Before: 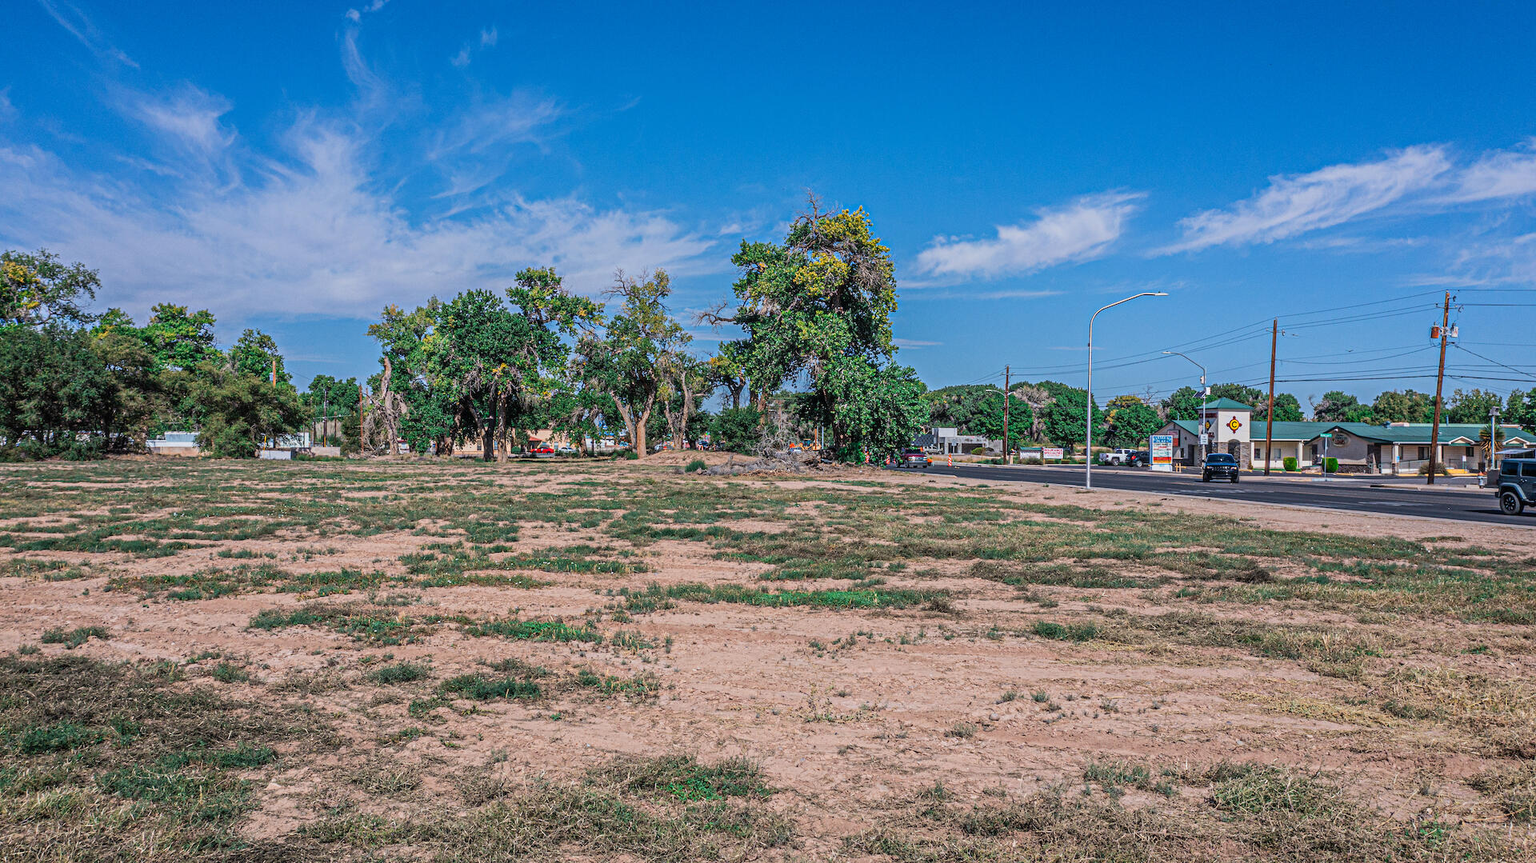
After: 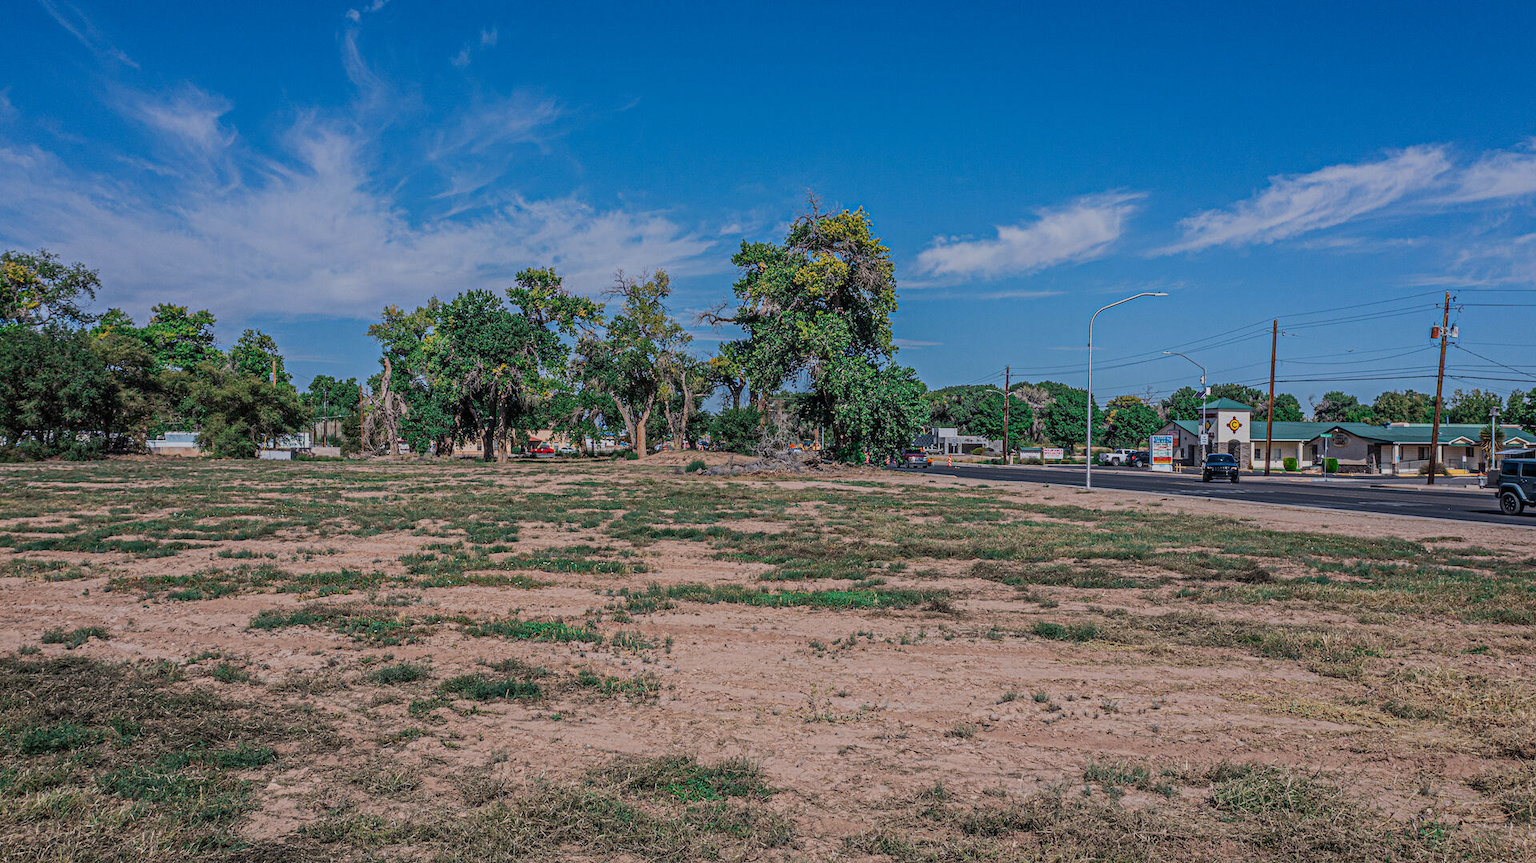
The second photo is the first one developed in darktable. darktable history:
exposure: exposure -0.458 EV, compensate highlight preservation false
